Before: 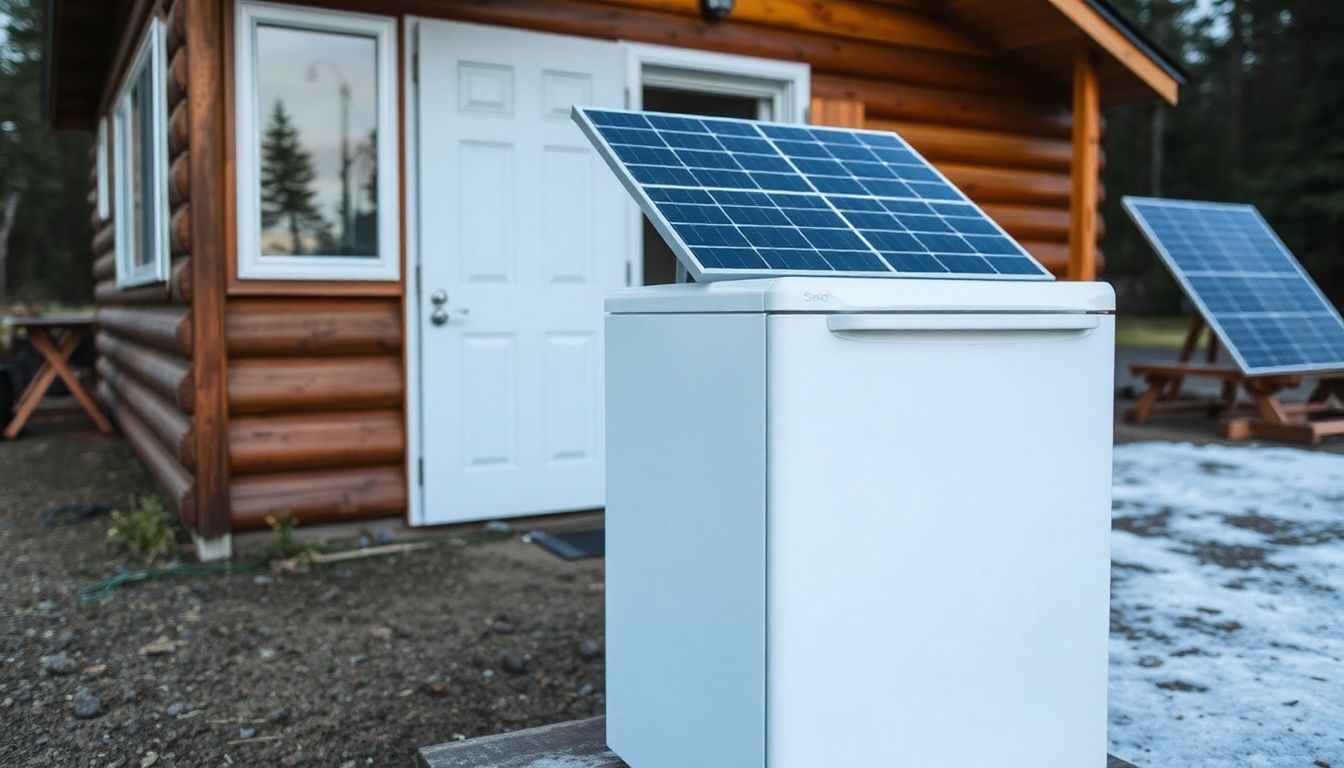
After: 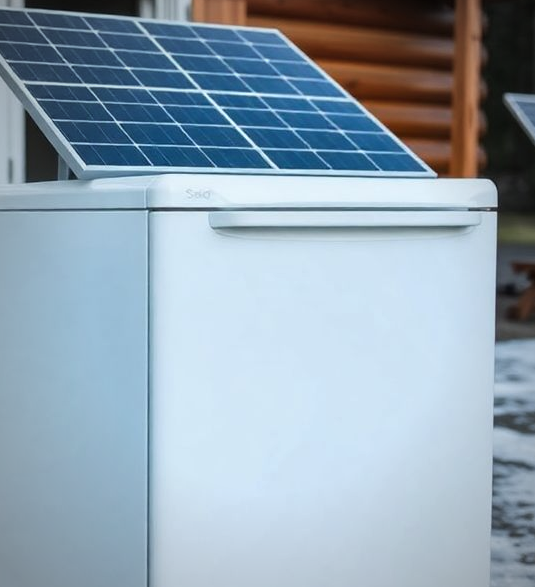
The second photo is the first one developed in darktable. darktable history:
crop: left 46.026%, top 13.483%, right 14.122%, bottom 9.982%
vignetting: fall-off start 67.33%, fall-off radius 67.36%, automatic ratio true, unbound false
shadows and highlights: shadows 20.36, highlights -20.95, soften with gaussian
